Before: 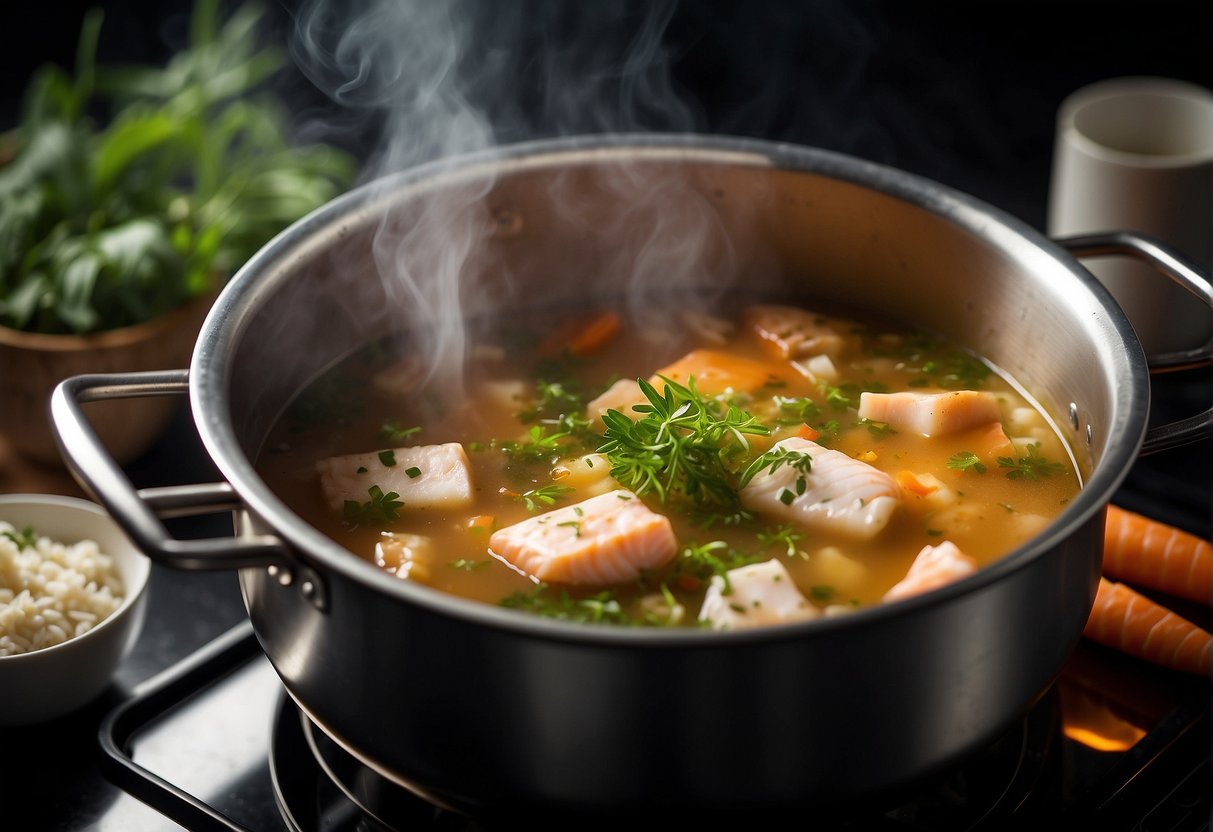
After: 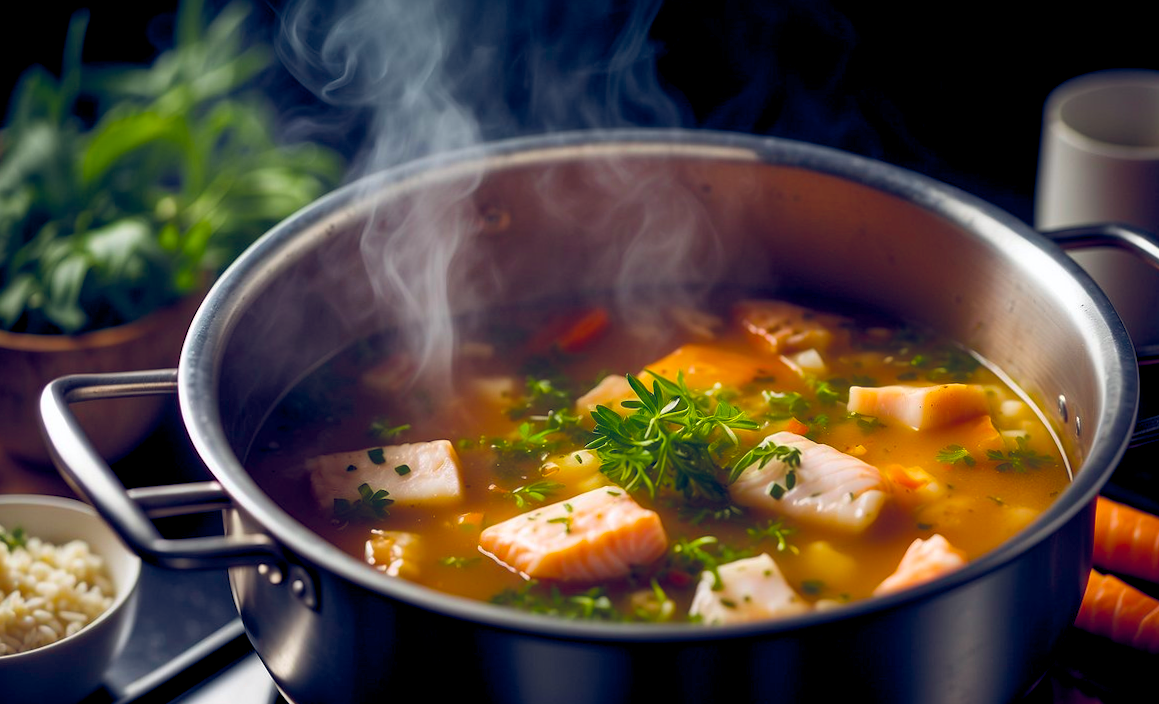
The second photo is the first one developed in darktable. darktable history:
crop and rotate: angle 0.462°, left 0.373%, right 2.905%, bottom 14.328%
color balance rgb: global offset › luminance -0.295%, global offset › chroma 0.312%, global offset › hue 262.18°, linear chroma grading › global chroma 8.951%, perceptual saturation grading › global saturation 30.798%, global vibrance 20%
